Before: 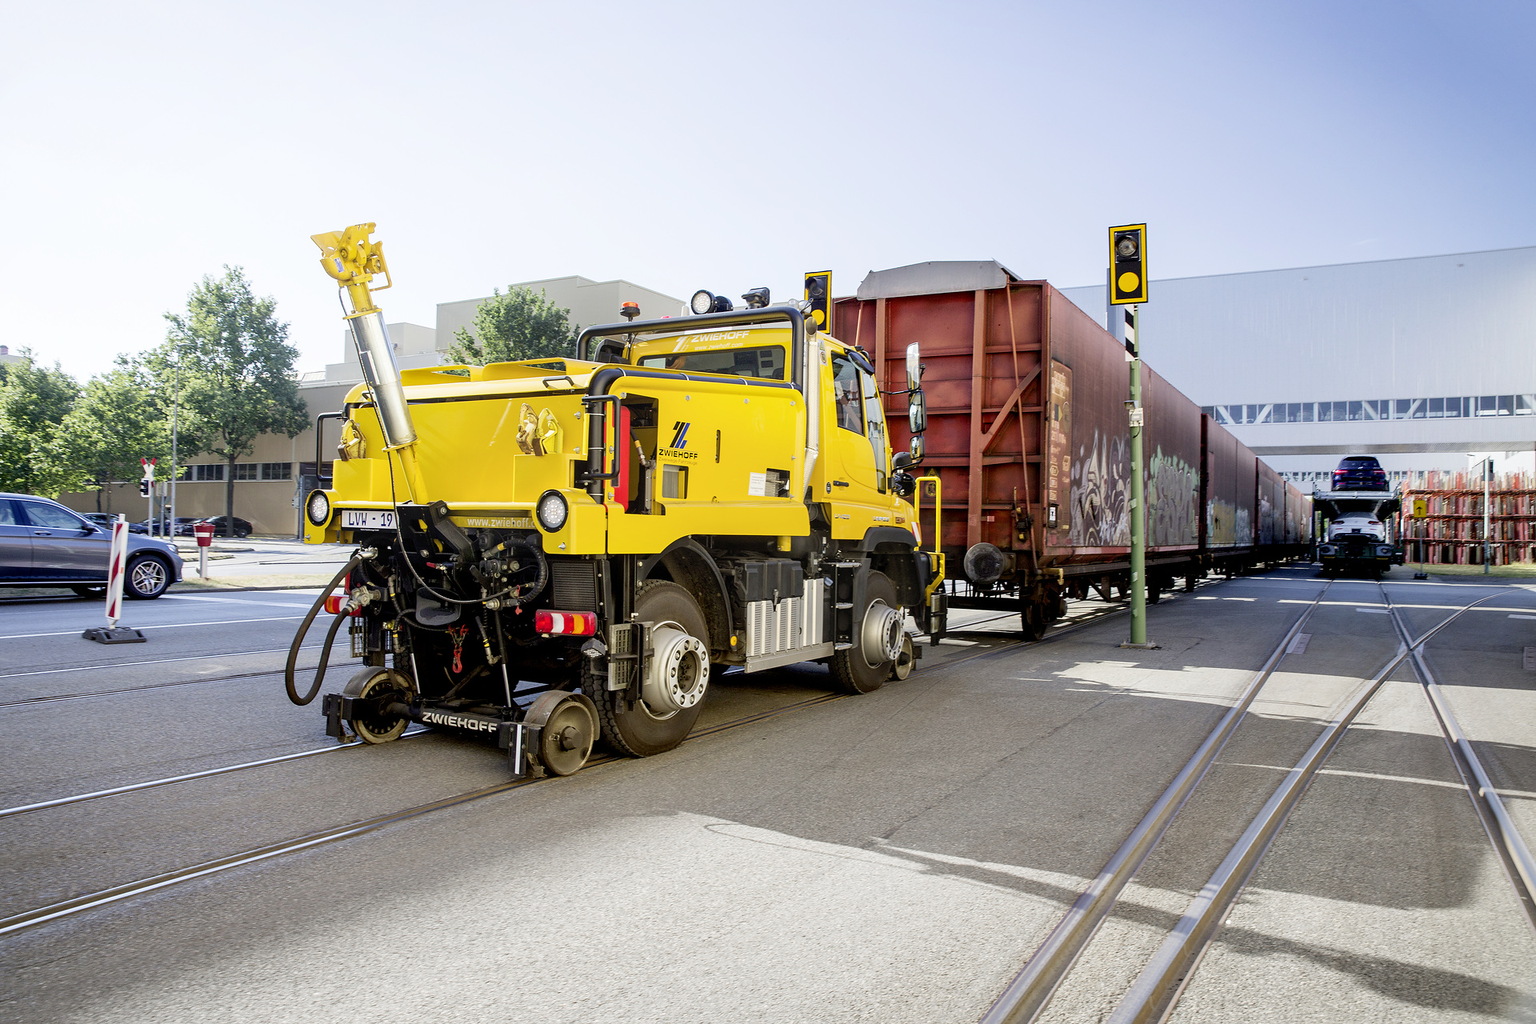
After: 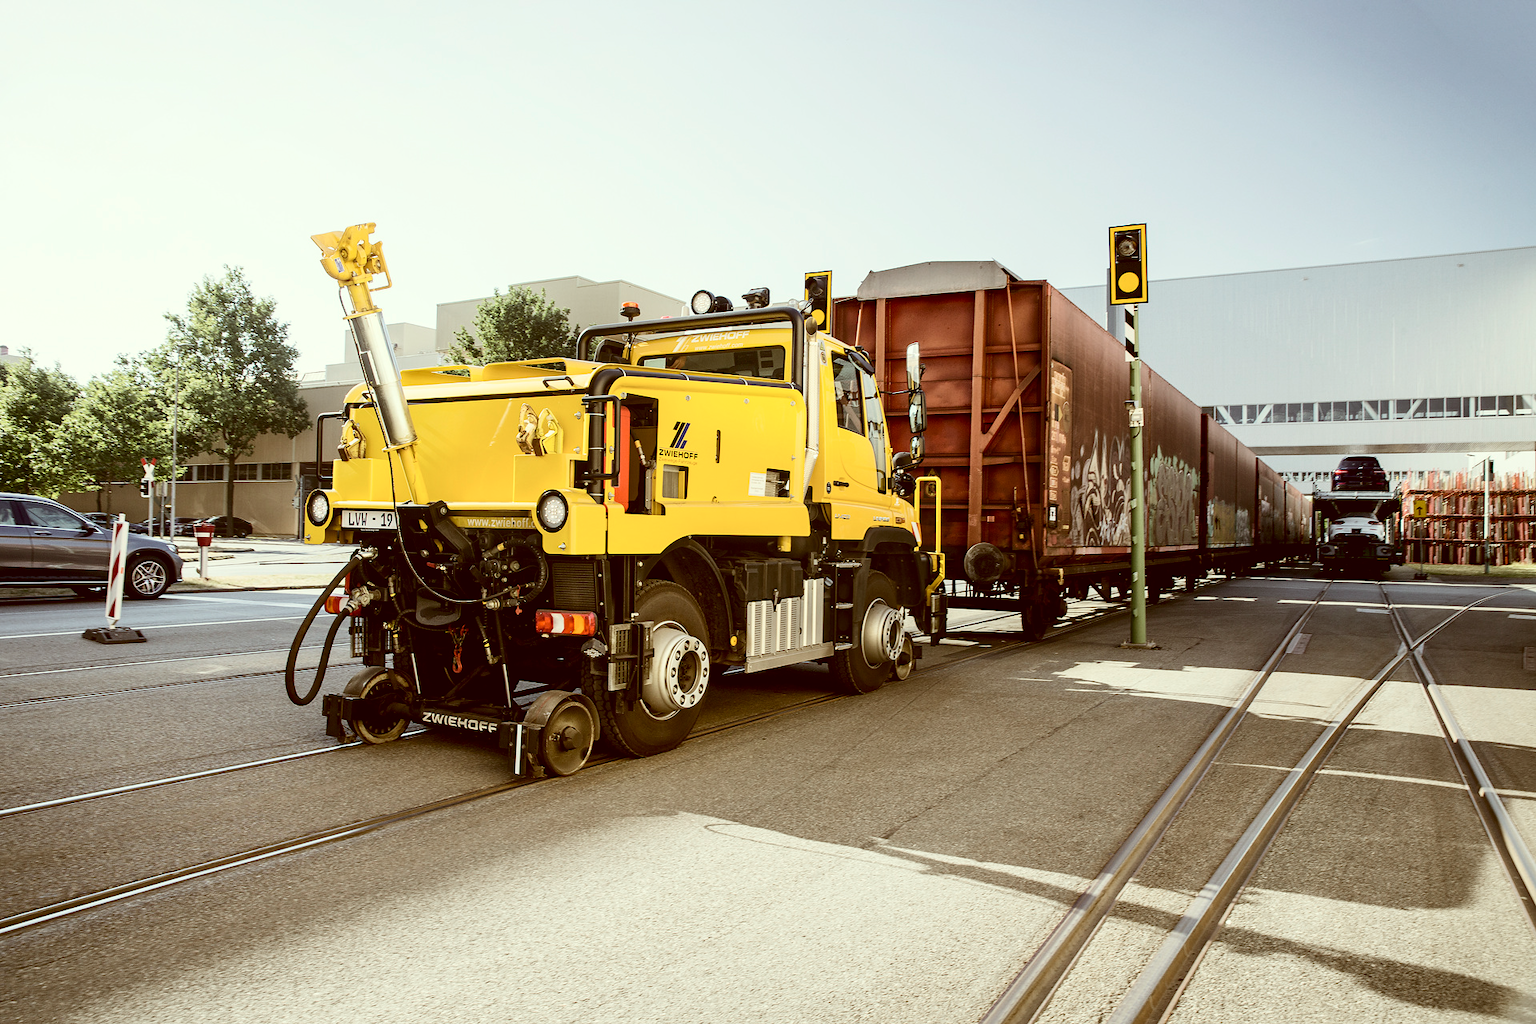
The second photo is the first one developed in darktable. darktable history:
color correction: highlights a* -5.3, highlights b* 9.8, shadows a* 9.8, shadows b* 24.26
shadows and highlights: shadows 25, highlights -25
white balance: red 1.004, blue 1.024
contrast brightness saturation: contrast 0.25, saturation -0.31
